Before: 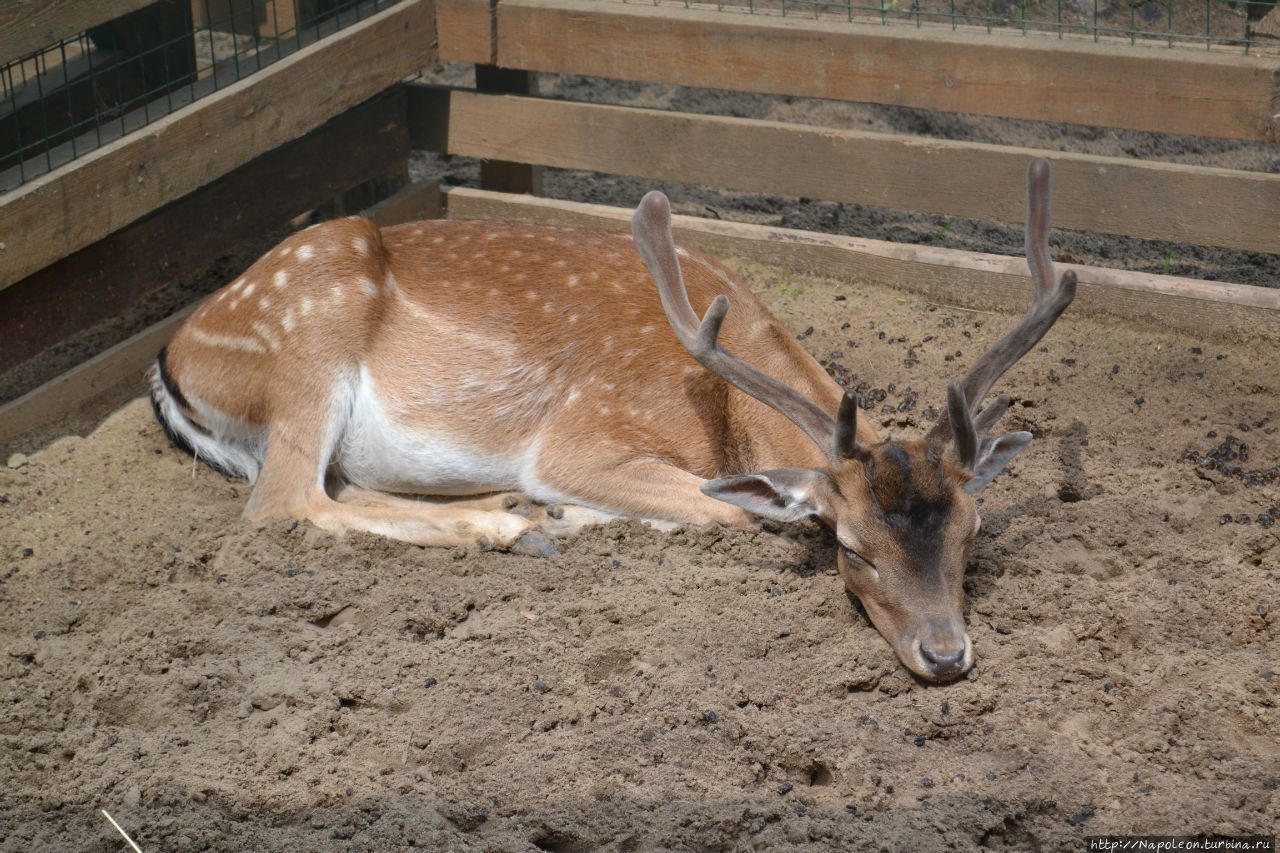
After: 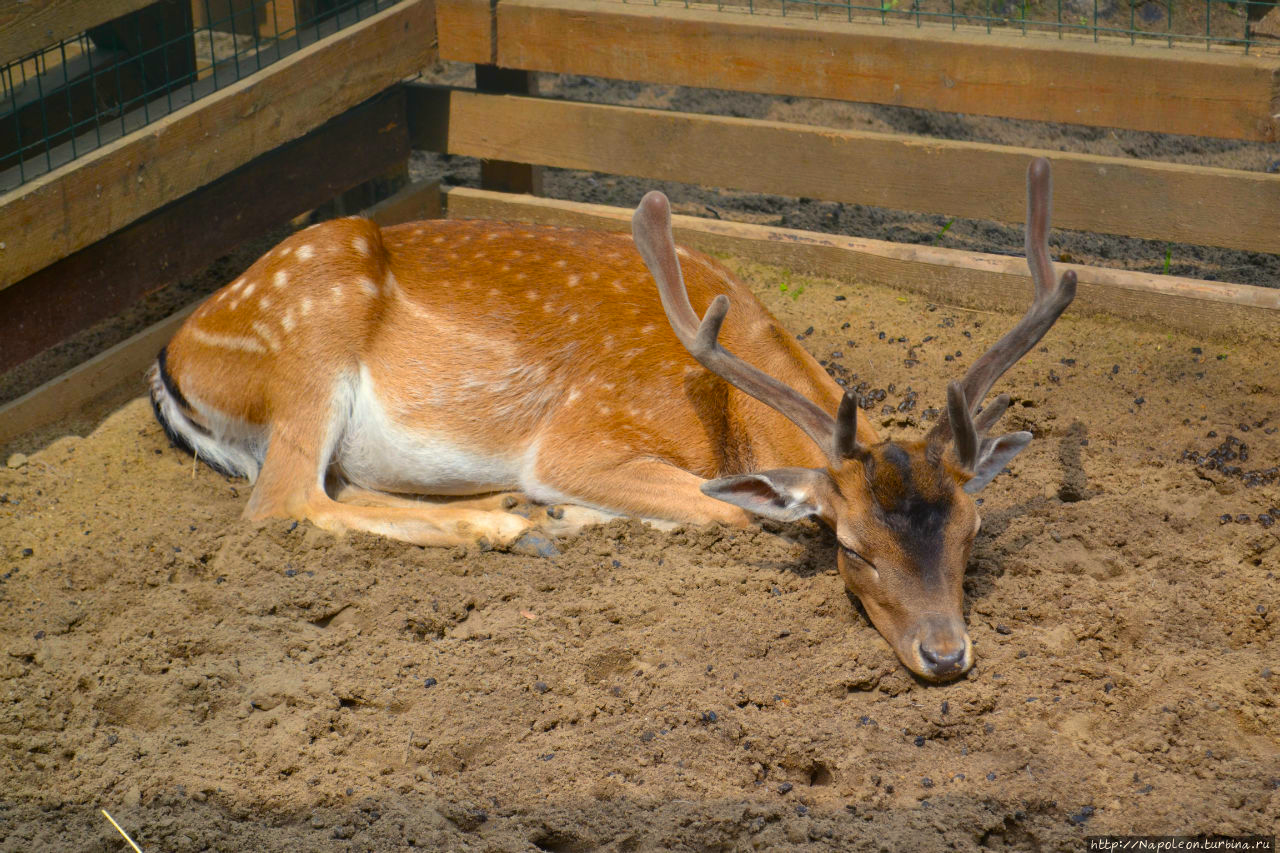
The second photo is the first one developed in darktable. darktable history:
color balance rgb: highlights gain › chroma 3.099%, highlights gain › hue 78.89°, perceptual saturation grading › global saturation 31.187%, global vibrance 34.18%
color correction: highlights b* -0.012, saturation 1.09
